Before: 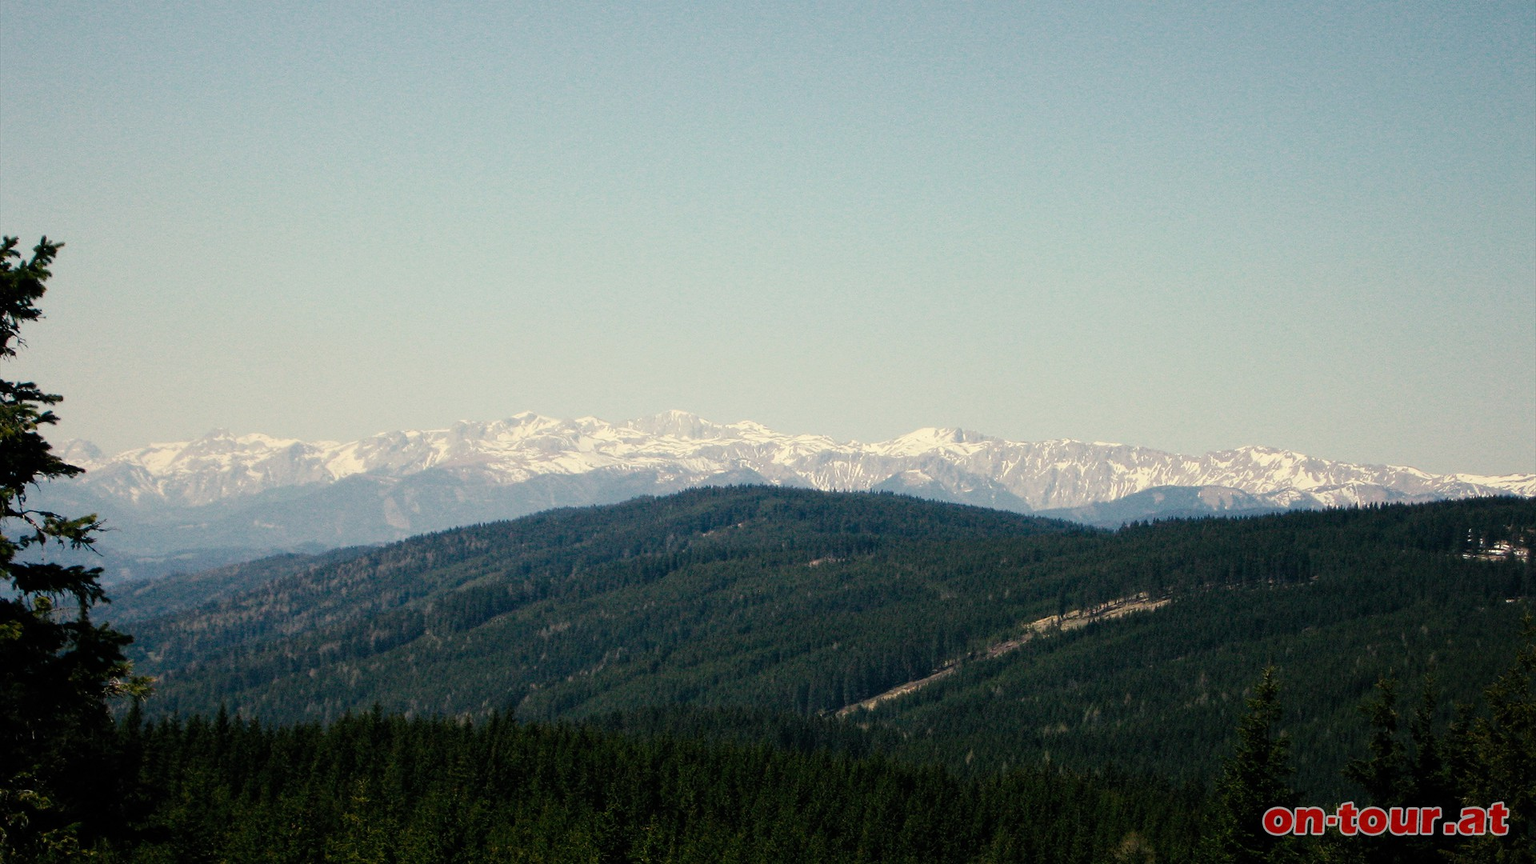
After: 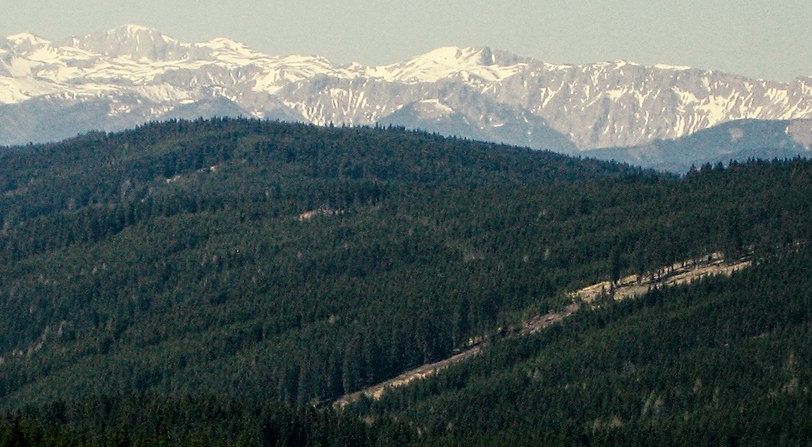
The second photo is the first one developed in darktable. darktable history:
local contrast: on, module defaults
sharpen: amount 0.217
crop: left 37.117%, top 45.187%, right 20.587%, bottom 13.403%
